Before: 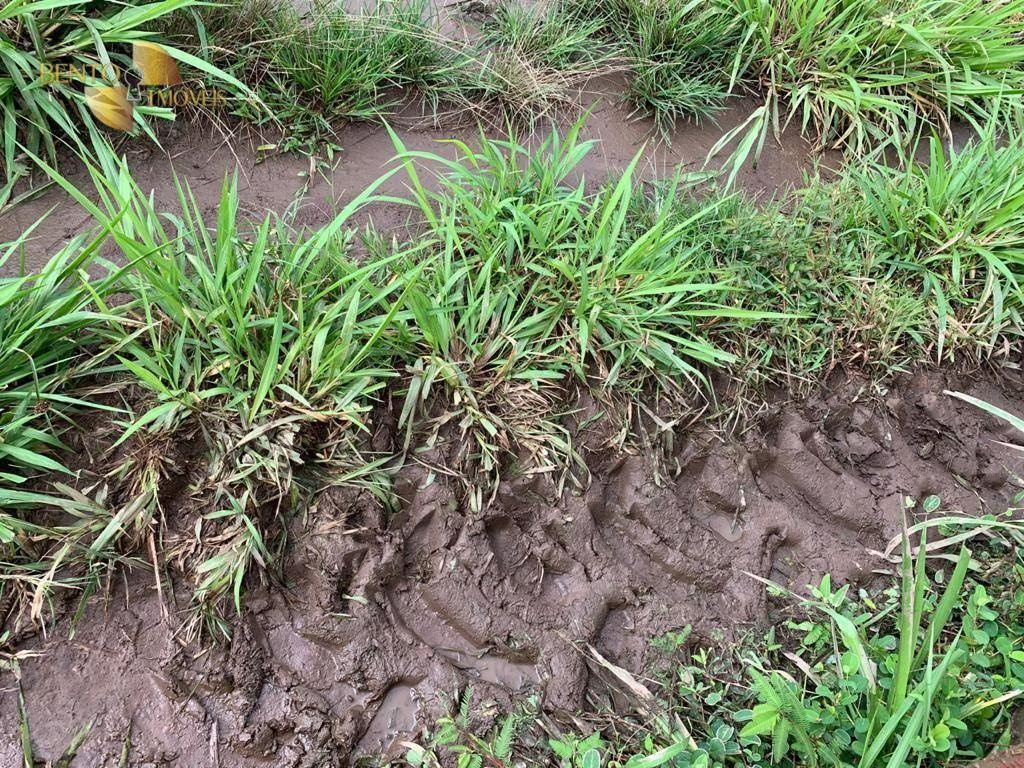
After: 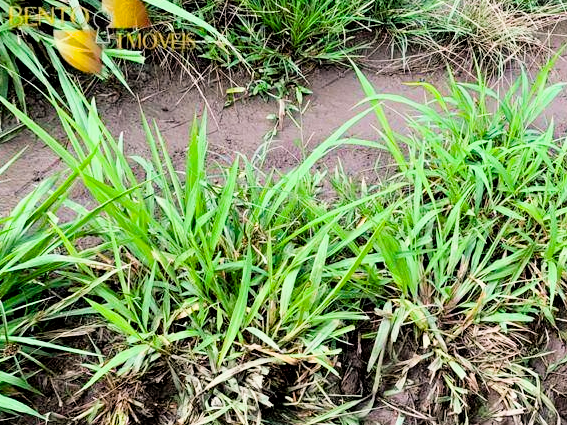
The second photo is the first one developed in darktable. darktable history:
crop and rotate: left 3.057%, top 7.544%, right 41.545%, bottom 37.012%
filmic rgb: black relative exposure -5.15 EV, white relative exposure 3.98 EV, hardness 2.88, contrast 1.184
color balance rgb: shadows lift › chroma 2.022%, shadows lift › hue 185.88°, global offset › luminance -0.397%, perceptual saturation grading › global saturation 30.814%, perceptual brilliance grading › global brilliance 24.434%
